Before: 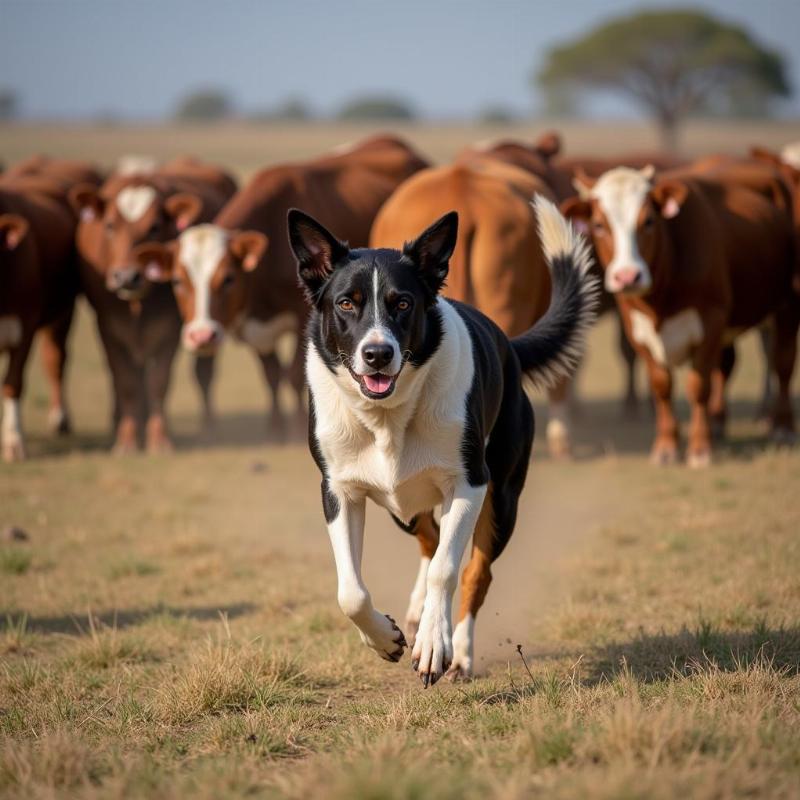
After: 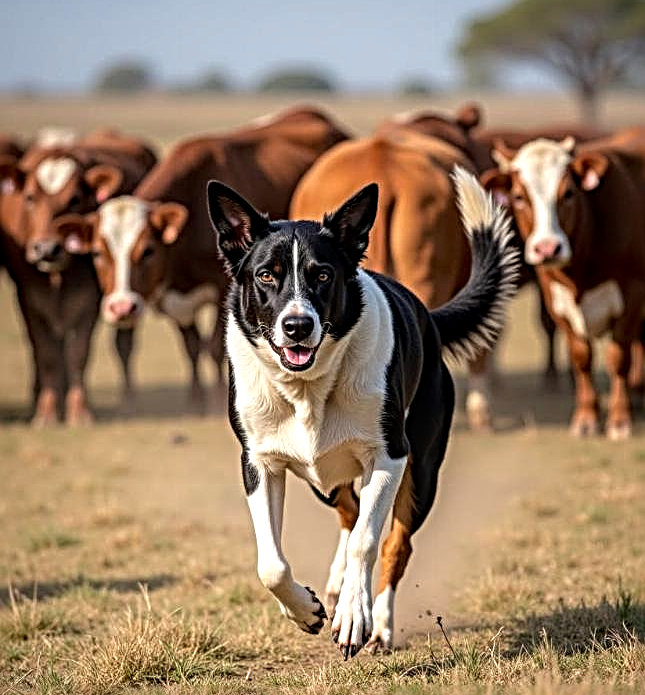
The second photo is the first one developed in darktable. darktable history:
local contrast: highlights 25%, detail 130%
sharpen: radius 3.65, amount 0.936
tone equalizer: -8 EV -0.449 EV, -7 EV -0.384 EV, -6 EV -0.341 EV, -5 EV -0.248 EV, -3 EV 0.234 EV, -2 EV 0.349 EV, -1 EV 0.392 EV, +0 EV 0.428 EV, mask exposure compensation -0.491 EV
crop: left 10.003%, top 3.593%, right 9.253%, bottom 9.471%
